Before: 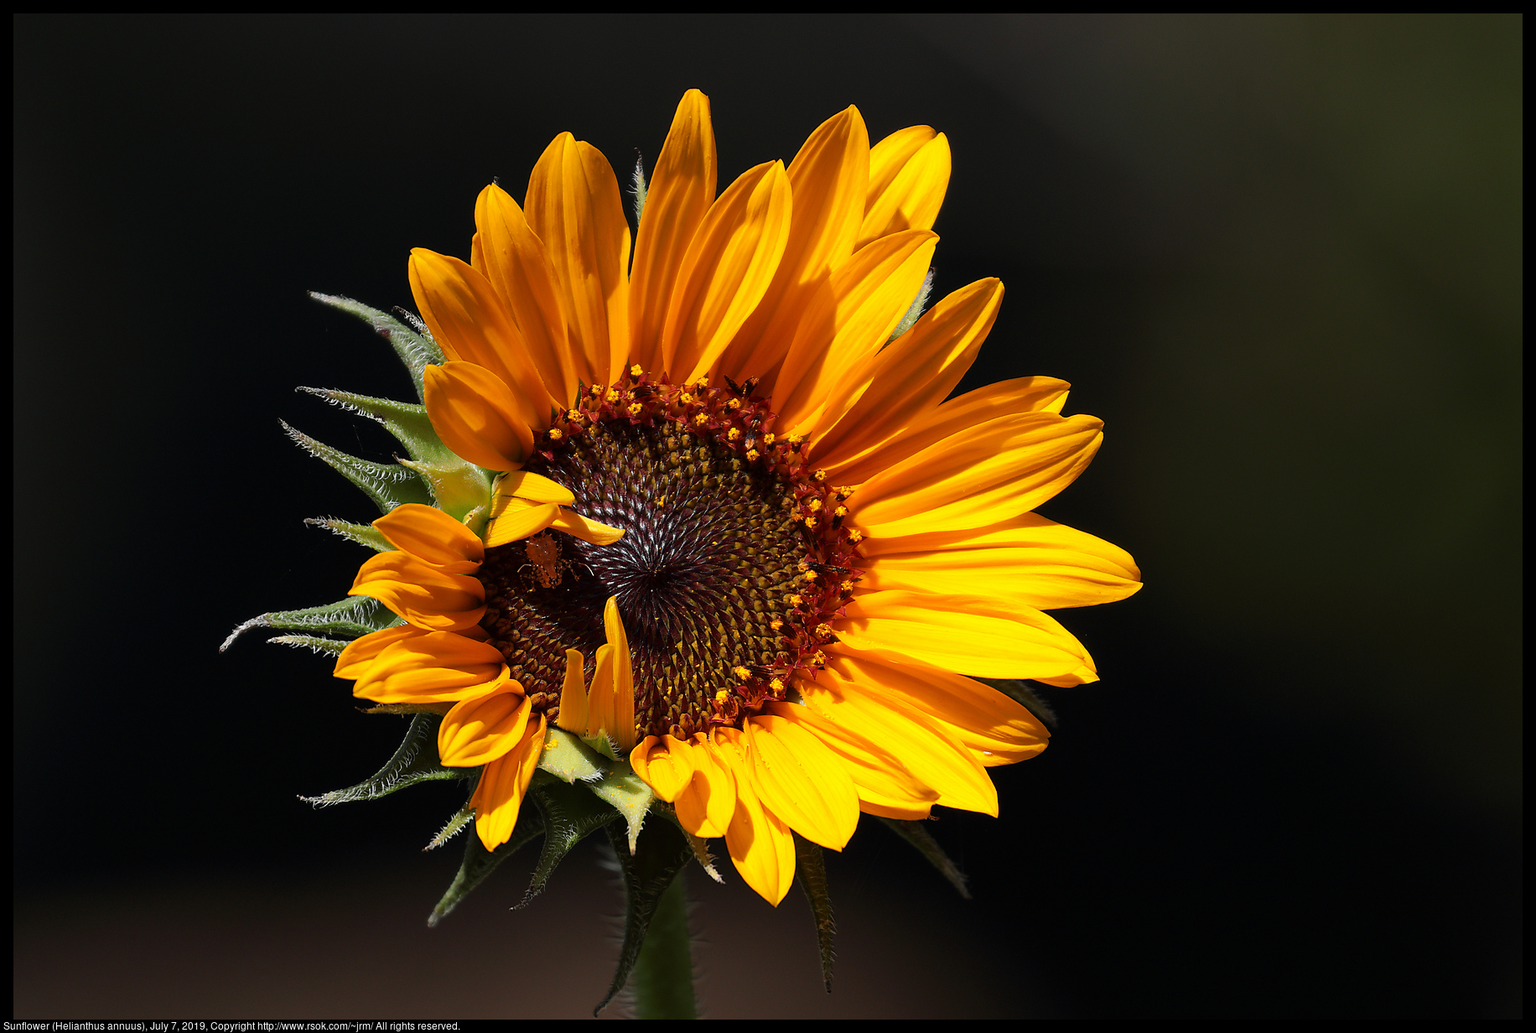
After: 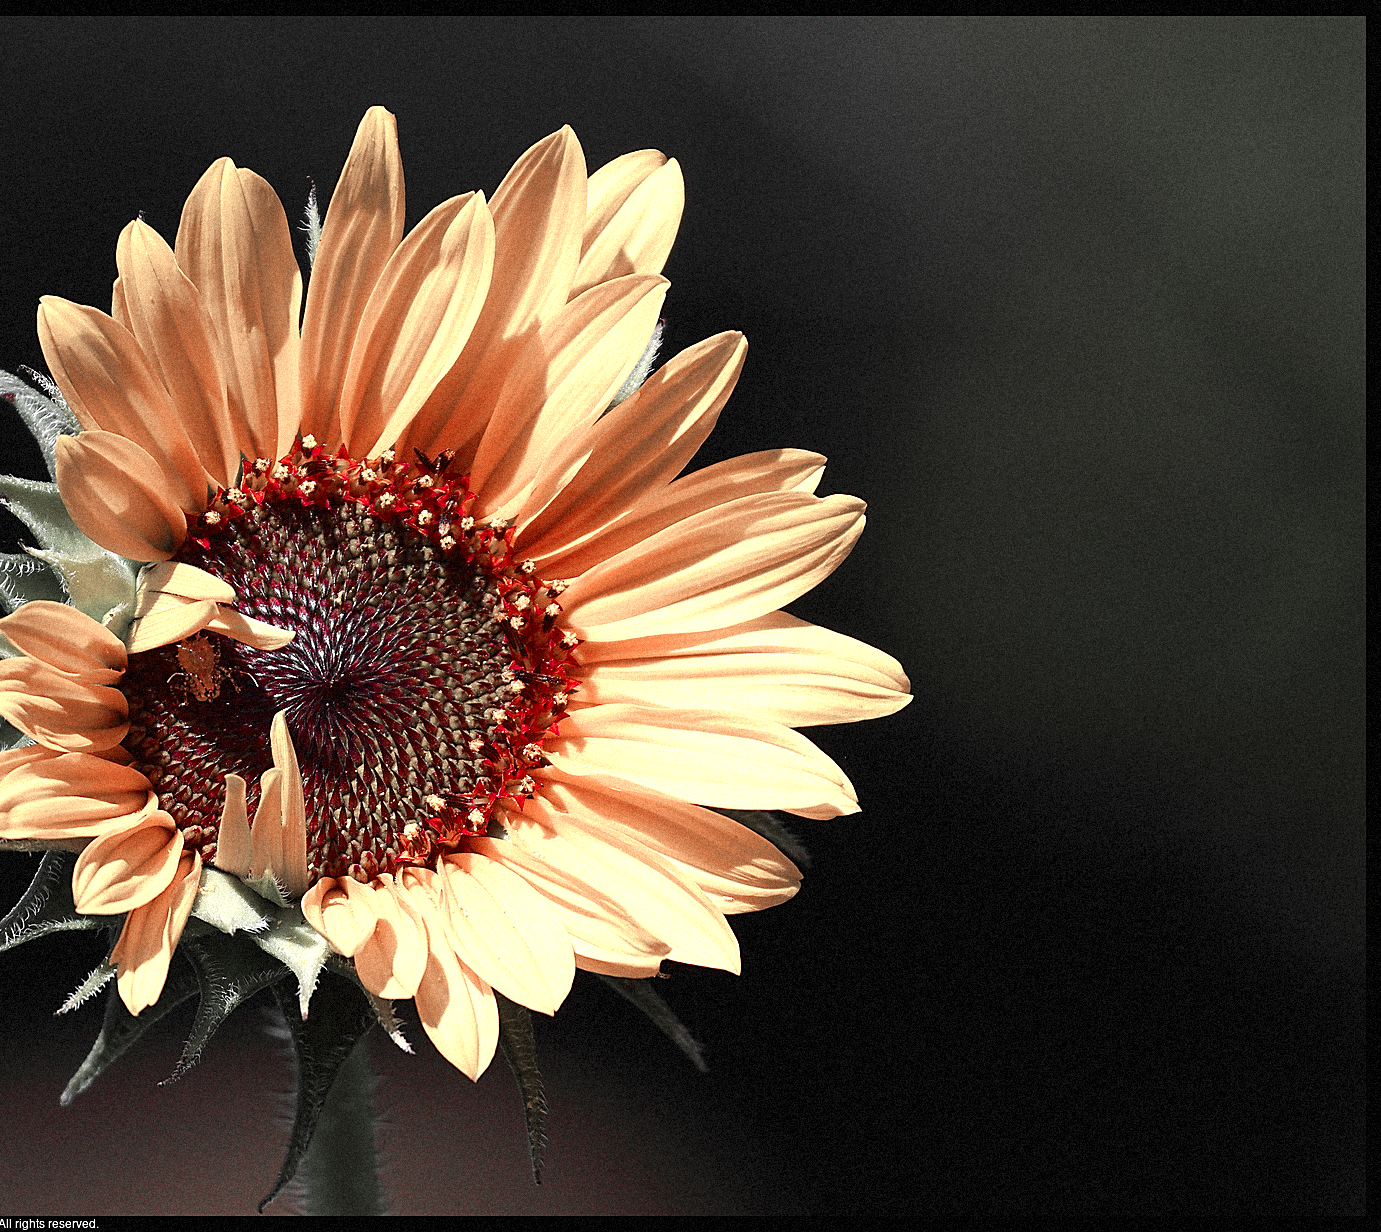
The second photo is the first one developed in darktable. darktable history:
exposure: black level correction 0, exposure 0.7 EV, compensate exposure bias true, compensate highlight preservation false
sharpen: on, module defaults
crop and rotate: left 24.6%
color calibration: x 0.37, y 0.382, temperature 4313.32 K
grain: strength 35%, mid-tones bias 0%
color zones: curves: ch1 [(0, 0.831) (0.08, 0.771) (0.157, 0.268) (0.241, 0.207) (0.562, -0.005) (0.714, -0.013) (0.876, 0.01) (1, 0.831)]
